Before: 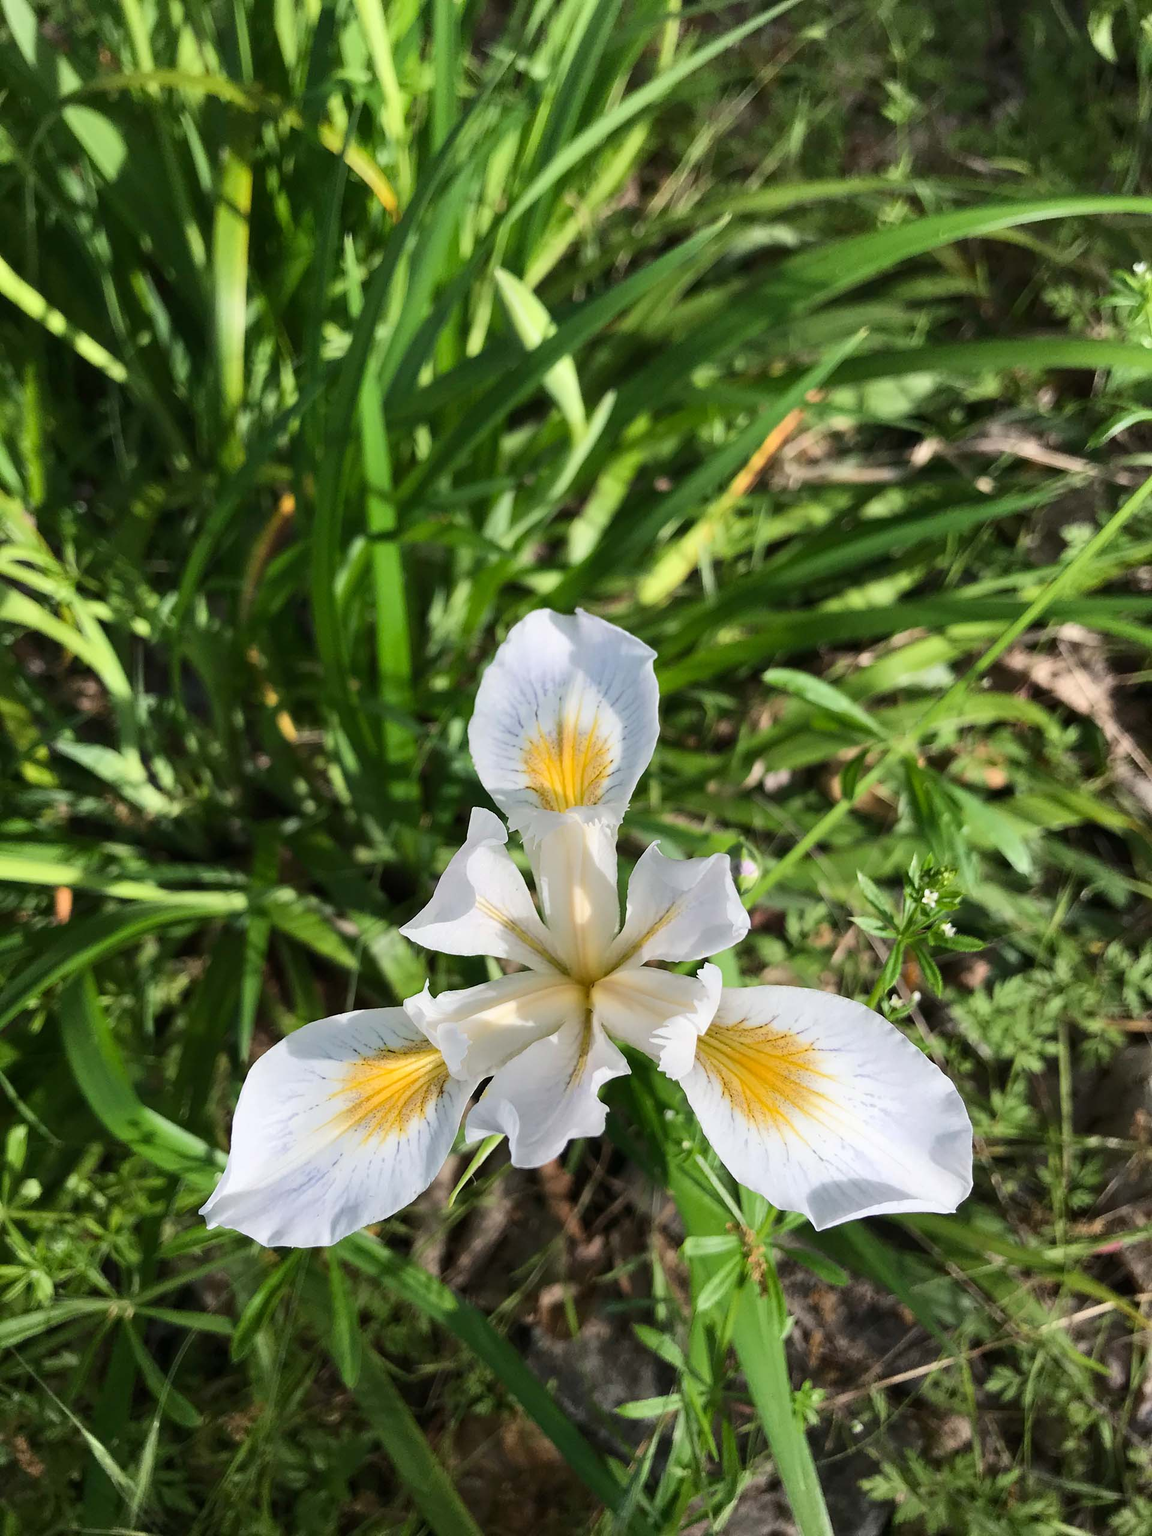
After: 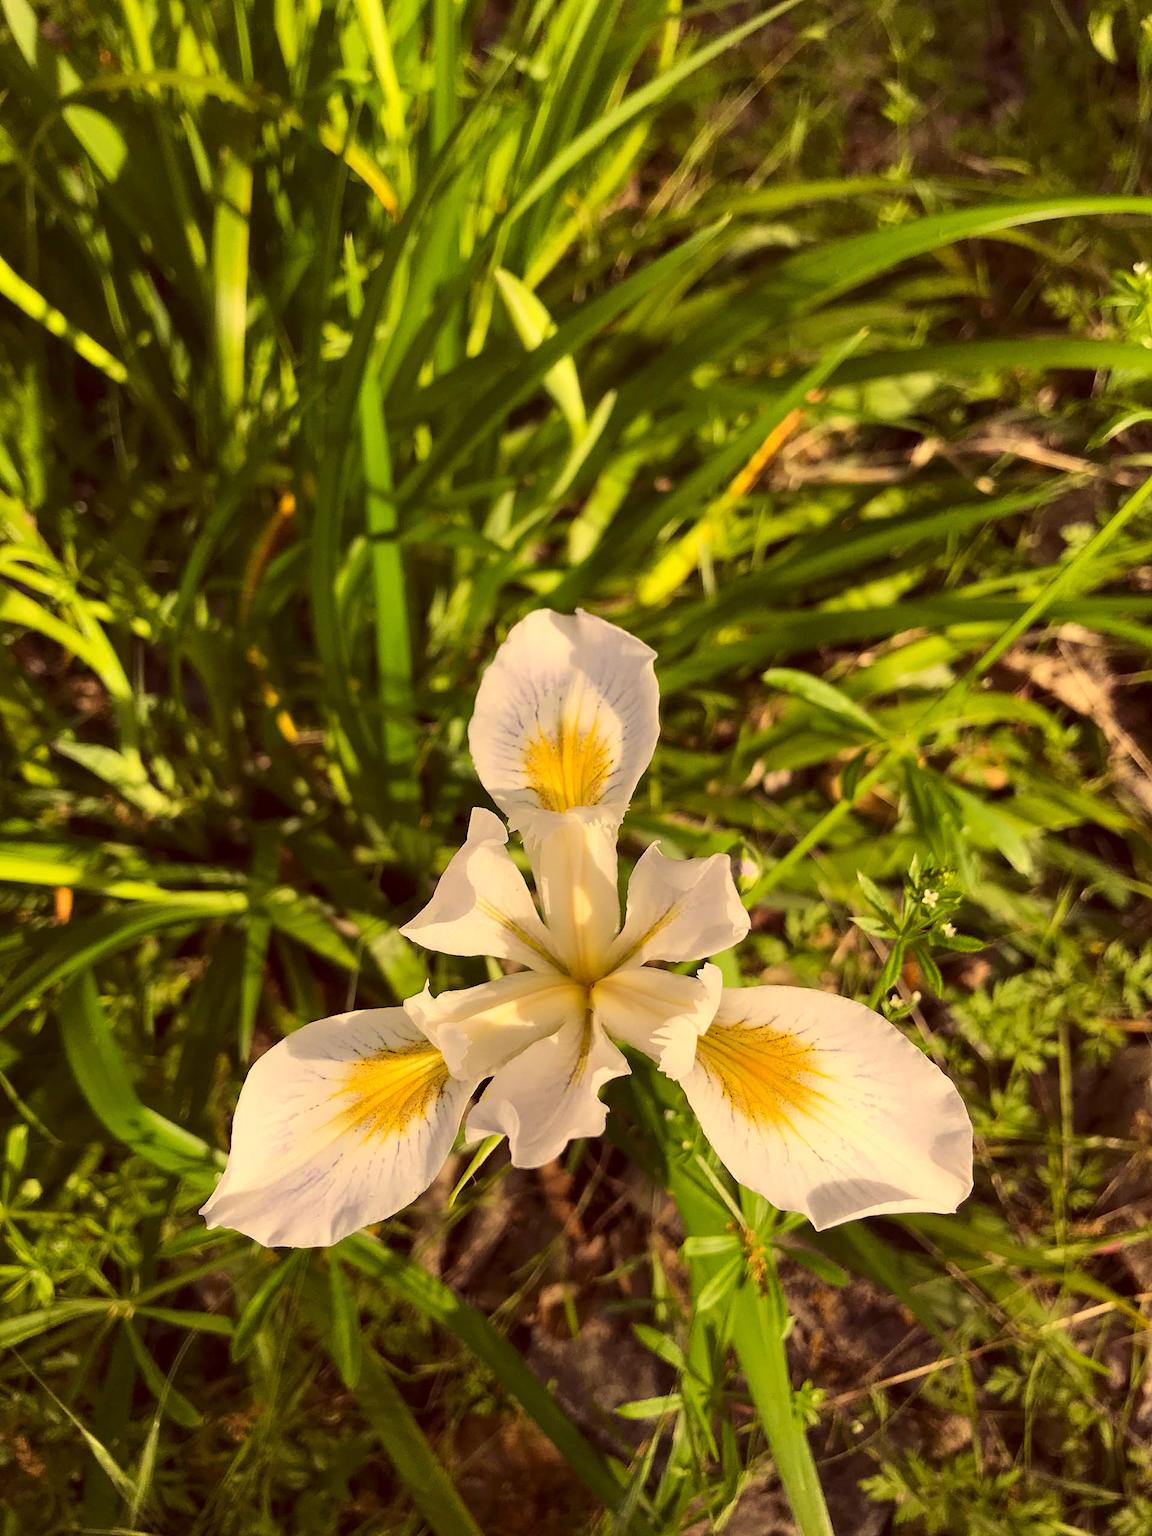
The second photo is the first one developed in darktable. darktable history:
exposure: compensate highlight preservation false
color correction: highlights a* 10.12, highlights b* 39.04, shadows a* 14.62, shadows b* 3.37
